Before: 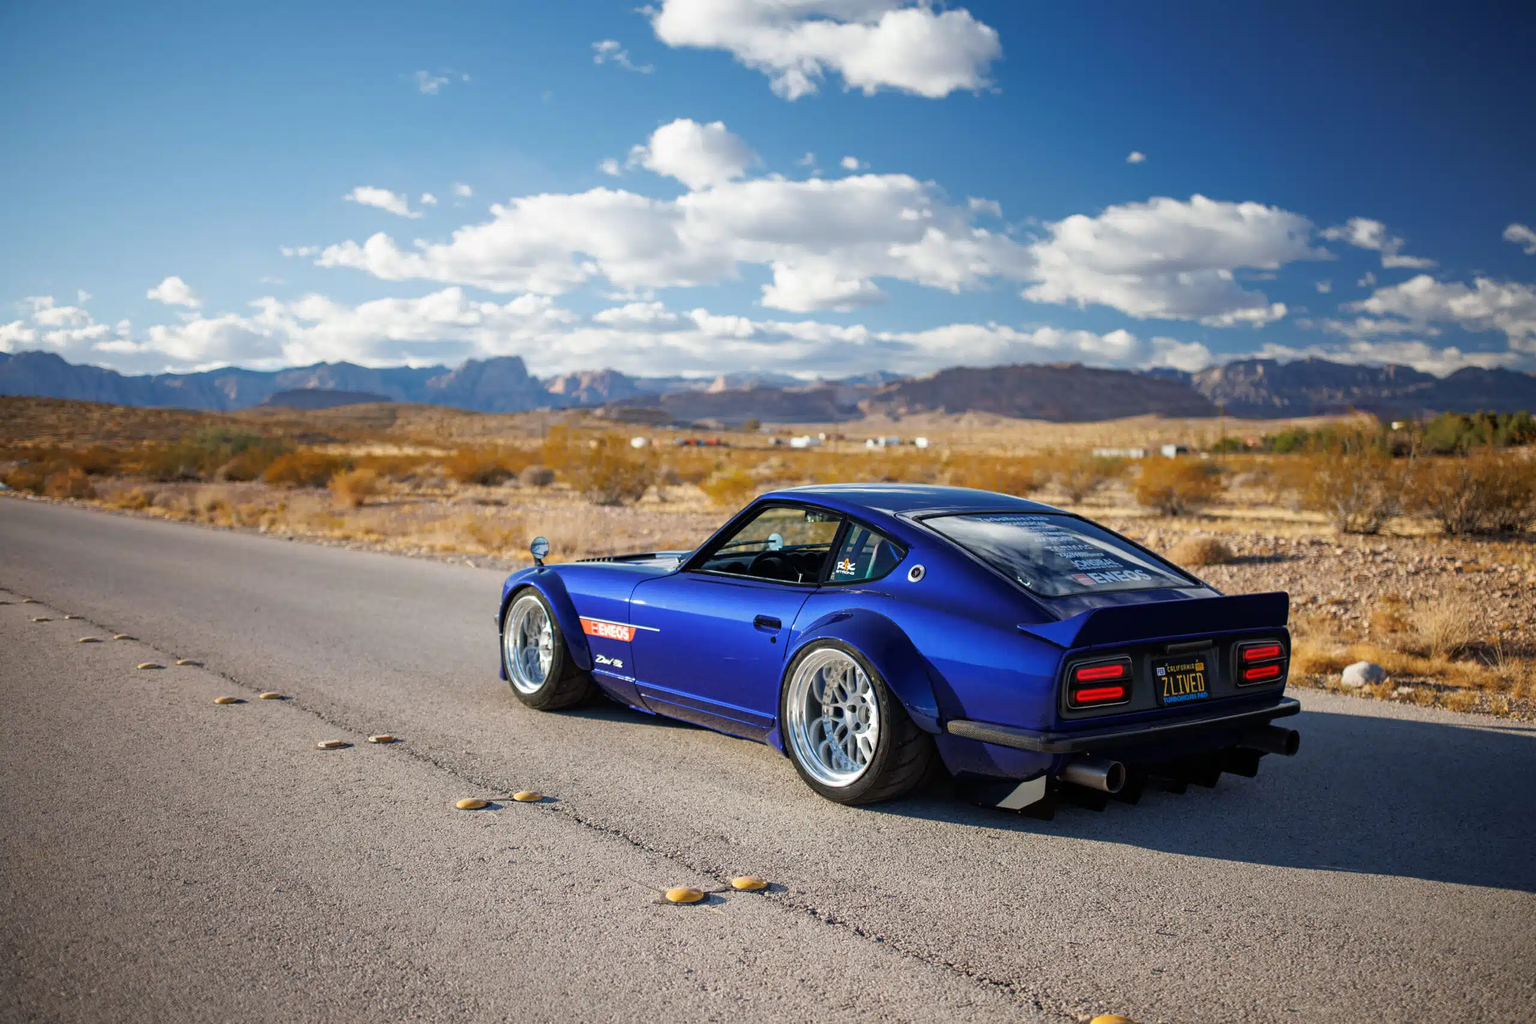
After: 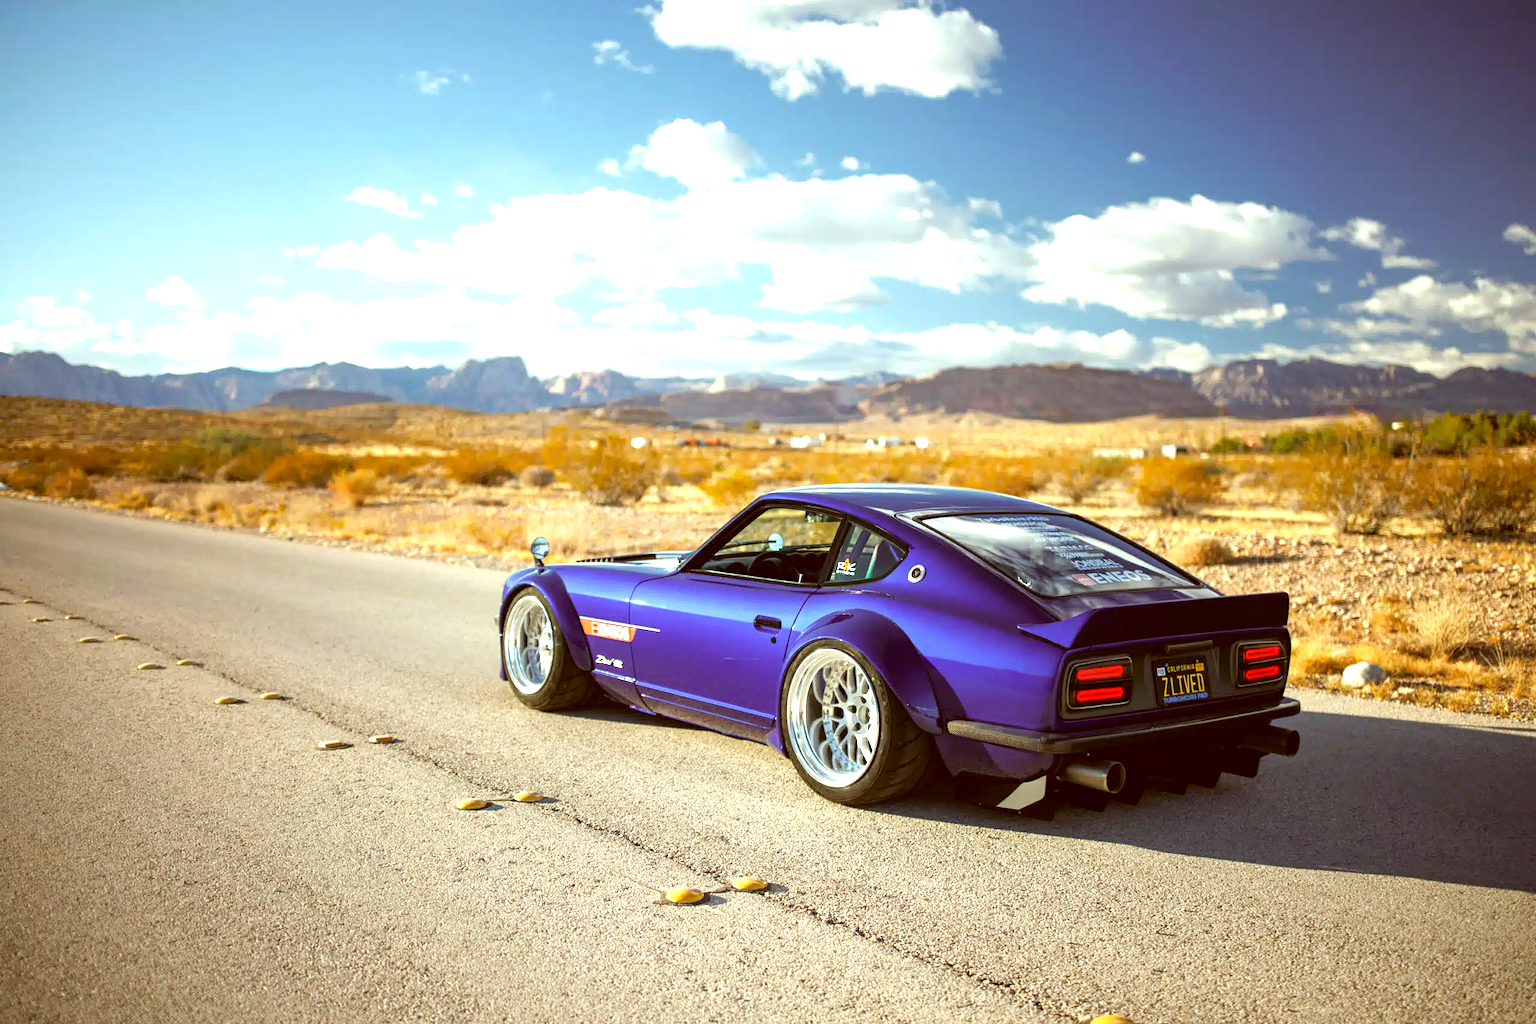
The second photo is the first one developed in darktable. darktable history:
exposure: exposure 0.999 EV, compensate highlight preservation false
color correction: highlights a* -5.94, highlights b* 9.48, shadows a* 10.12, shadows b* 23.94
